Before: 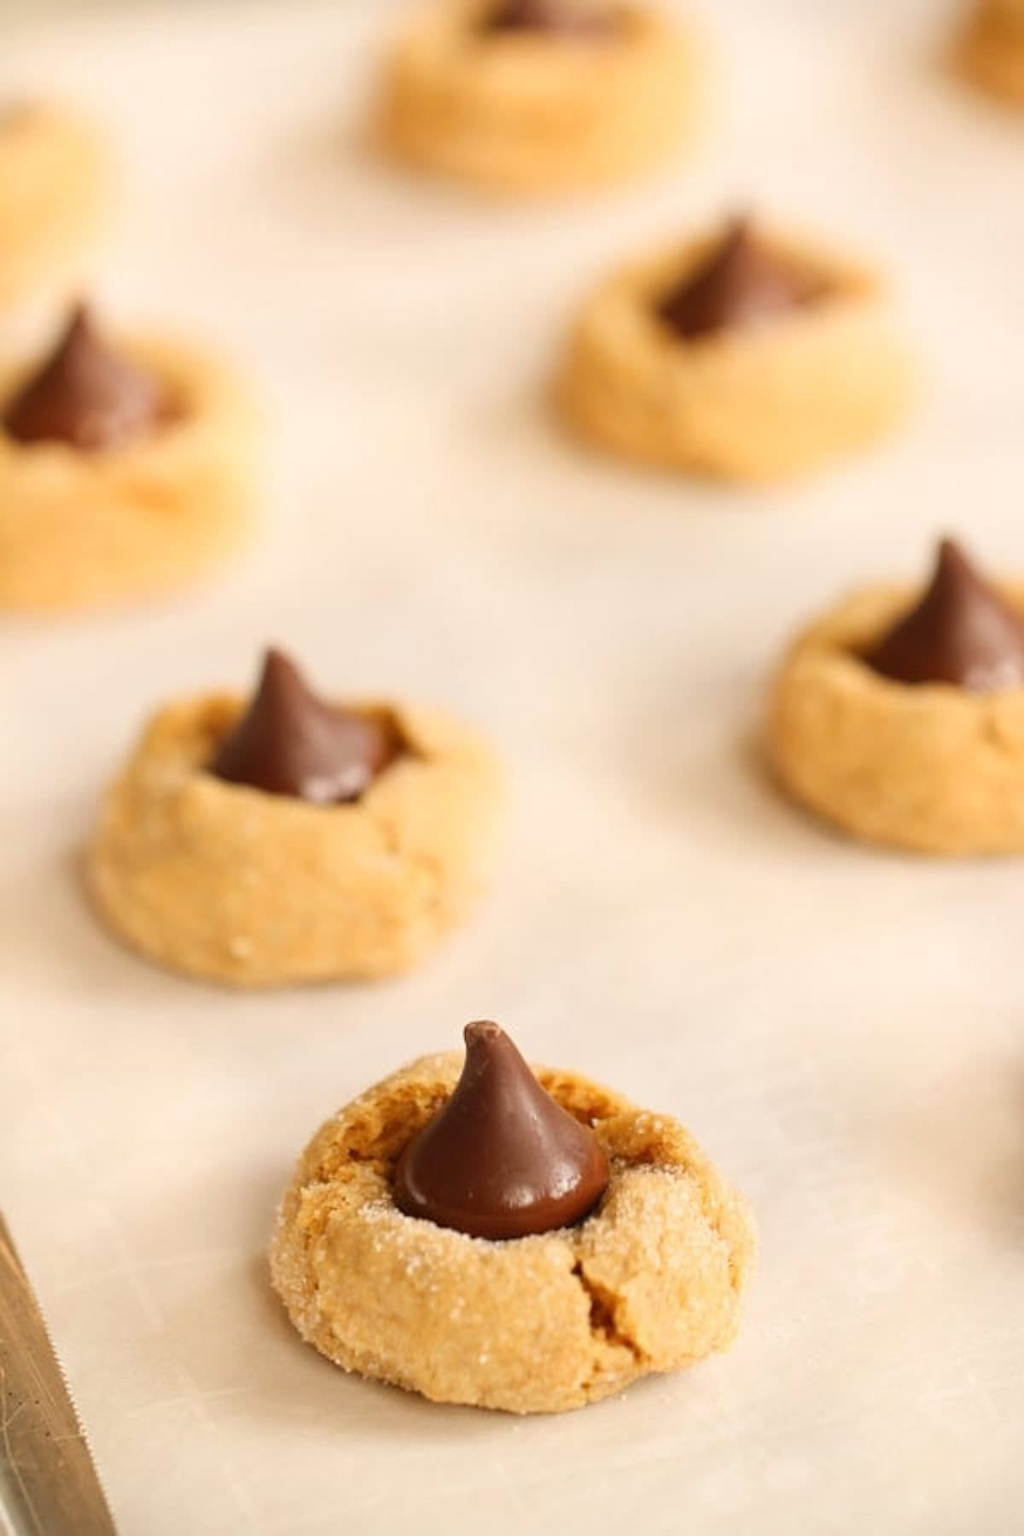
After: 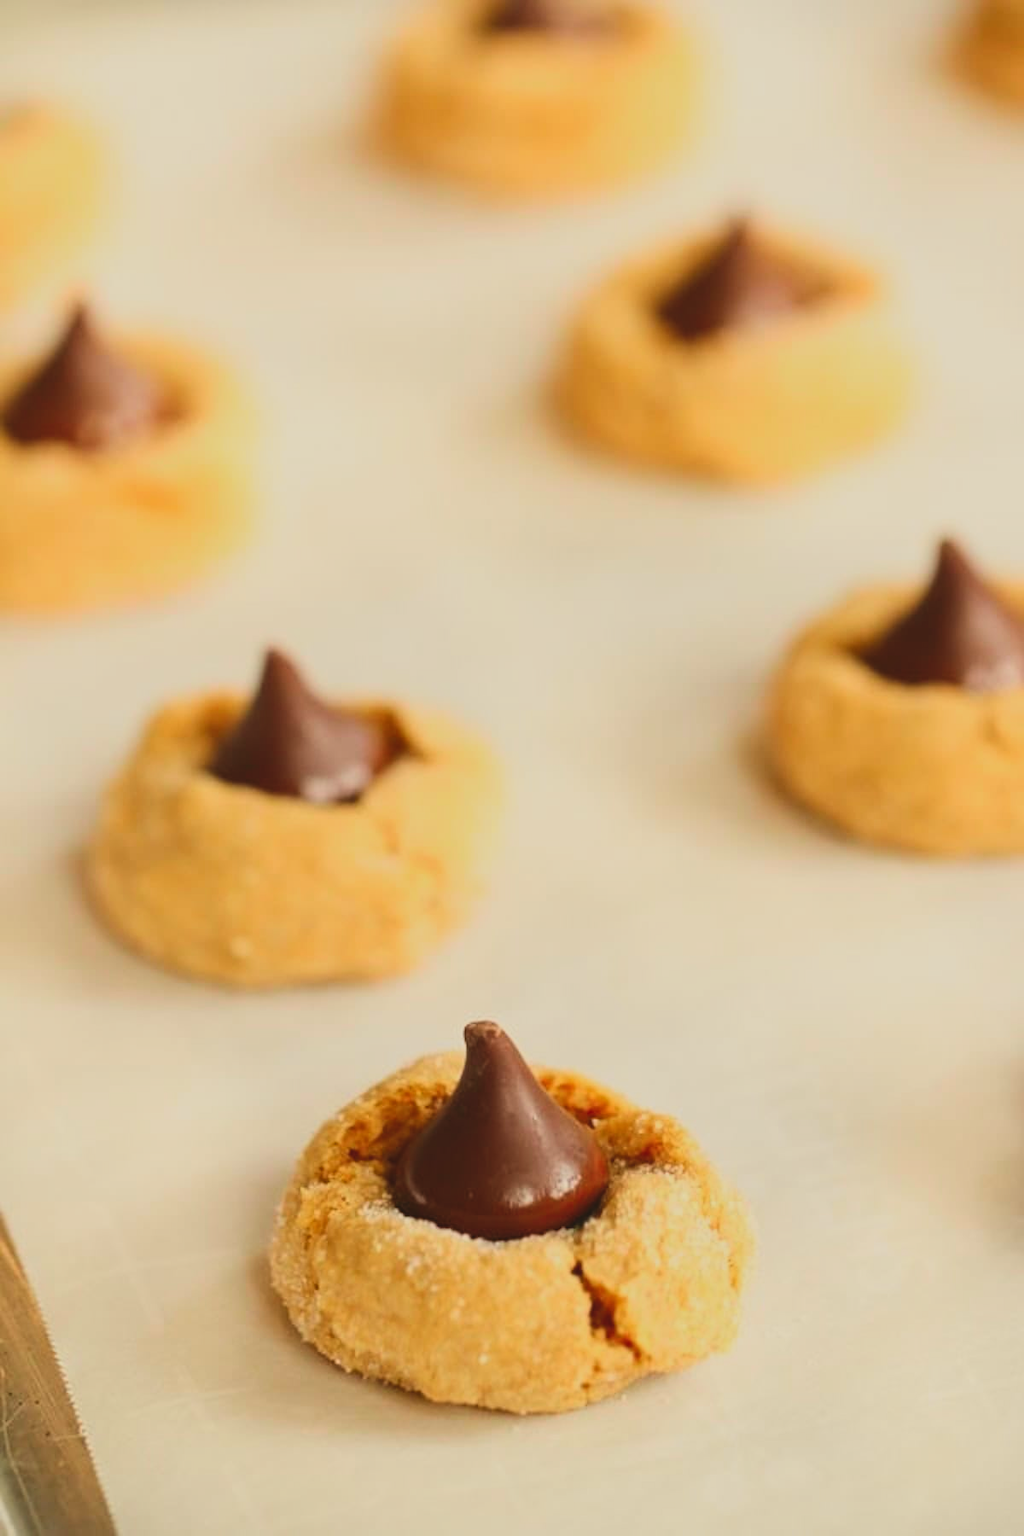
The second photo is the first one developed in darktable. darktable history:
exposure: black level correction -0.016, exposure -1.018 EV, compensate highlight preservation false
tone curve: curves: ch0 [(0, 0) (0.071, 0.058) (0.266, 0.268) (0.498, 0.542) (0.766, 0.807) (1, 0.983)]; ch1 [(0, 0) (0.346, 0.307) (0.408, 0.387) (0.463, 0.465) (0.482, 0.493) (0.502, 0.499) (0.517, 0.505) (0.55, 0.554) (0.597, 0.61) (0.651, 0.698) (1, 1)]; ch2 [(0, 0) (0.346, 0.34) (0.434, 0.46) (0.485, 0.494) (0.5, 0.498) (0.509, 0.517) (0.526, 0.539) (0.583, 0.603) (0.625, 0.659) (1, 1)], color space Lab, independent channels, preserve colors none
contrast brightness saturation: contrast 0.2, brightness 0.16, saturation 0.22
